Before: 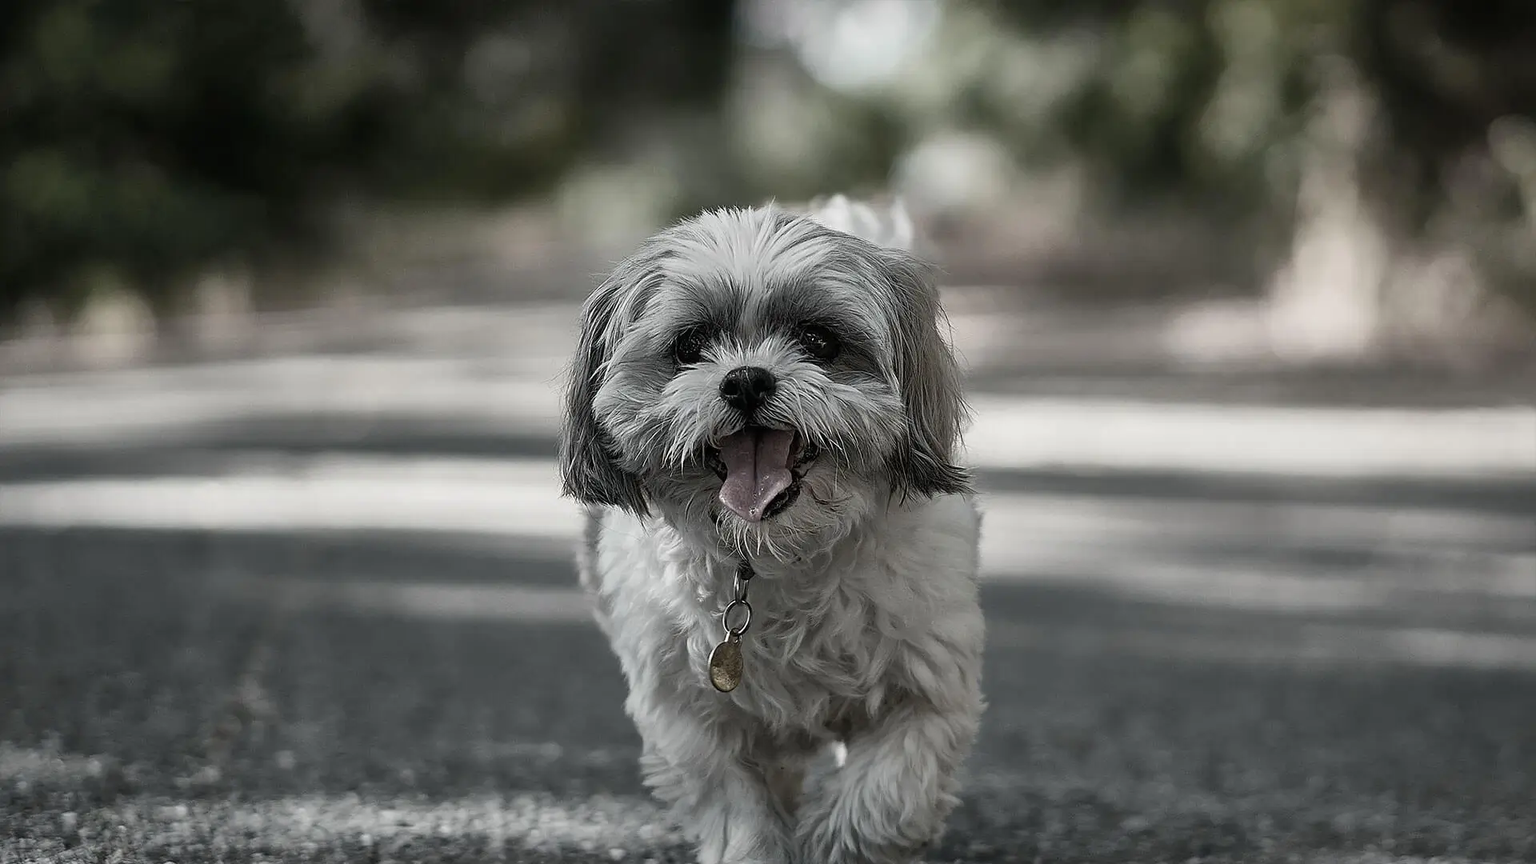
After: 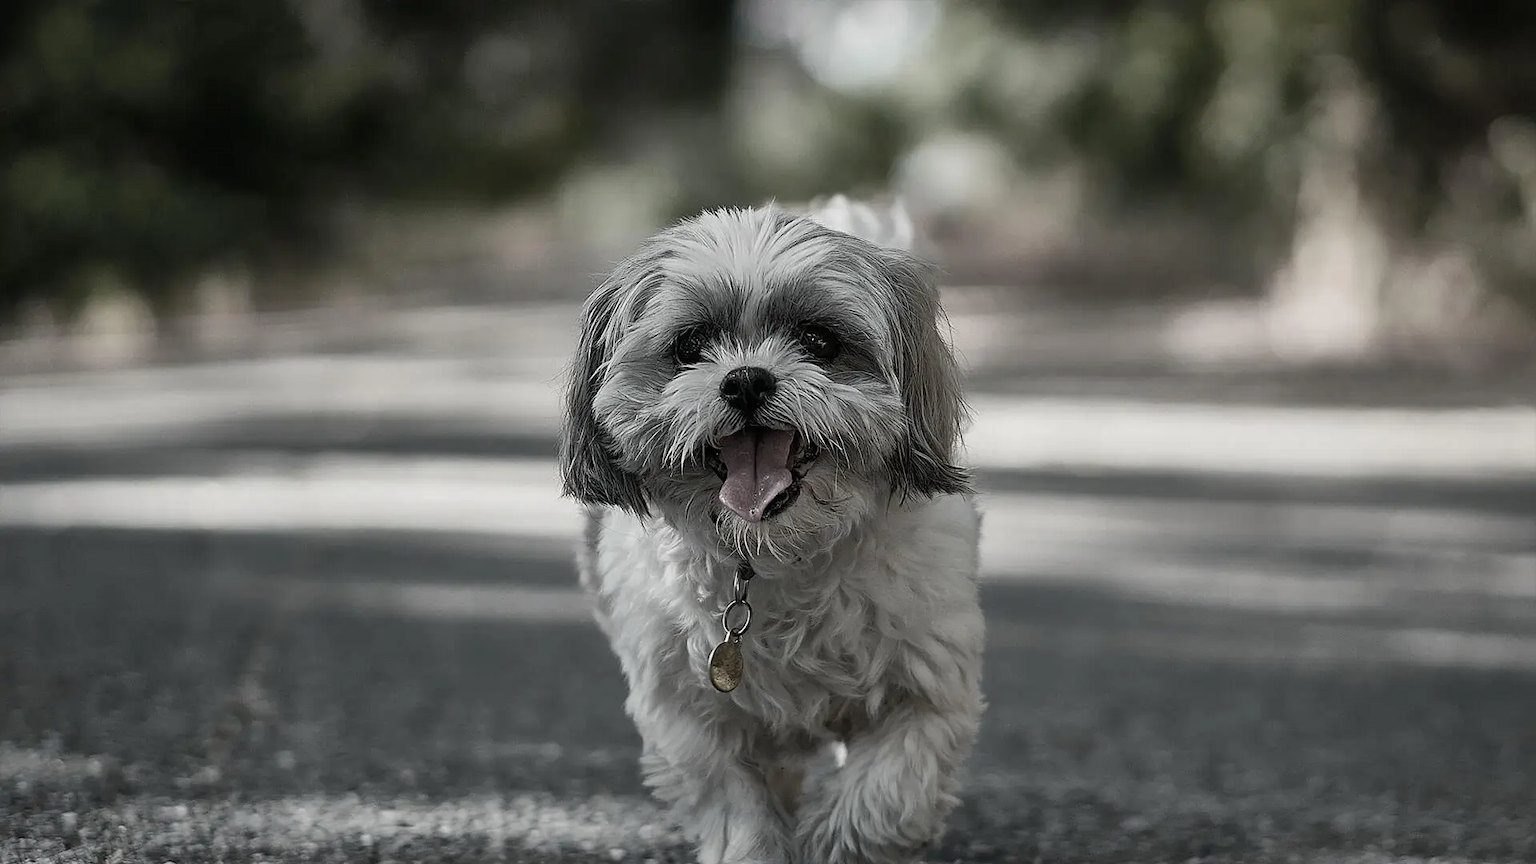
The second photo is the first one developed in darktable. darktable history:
tone equalizer: edges refinement/feathering 500, mask exposure compensation -1.57 EV, preserve details no
exposure: exposure -0.07 EV, compensate highlight preservation false
